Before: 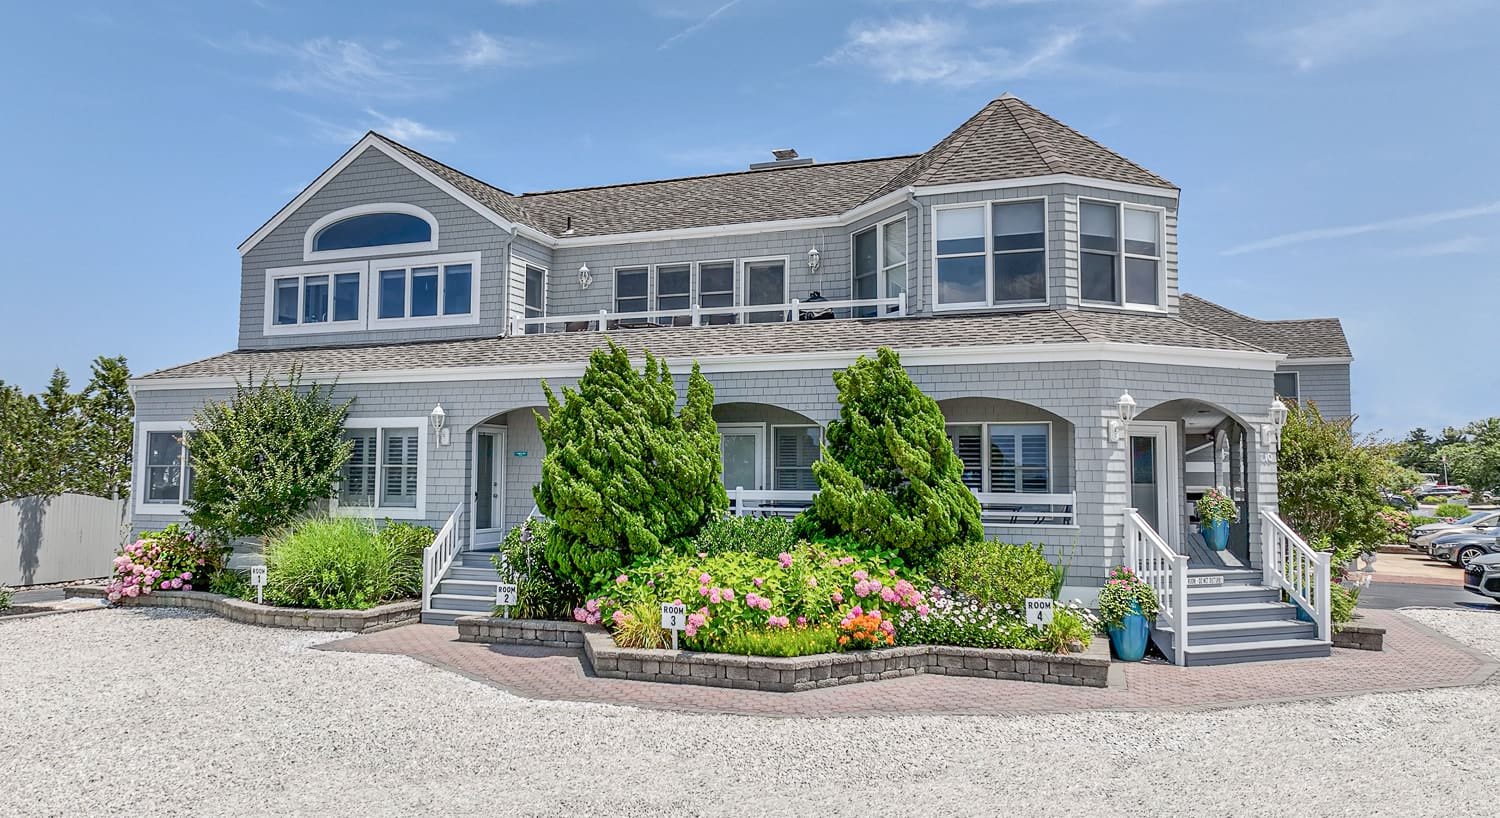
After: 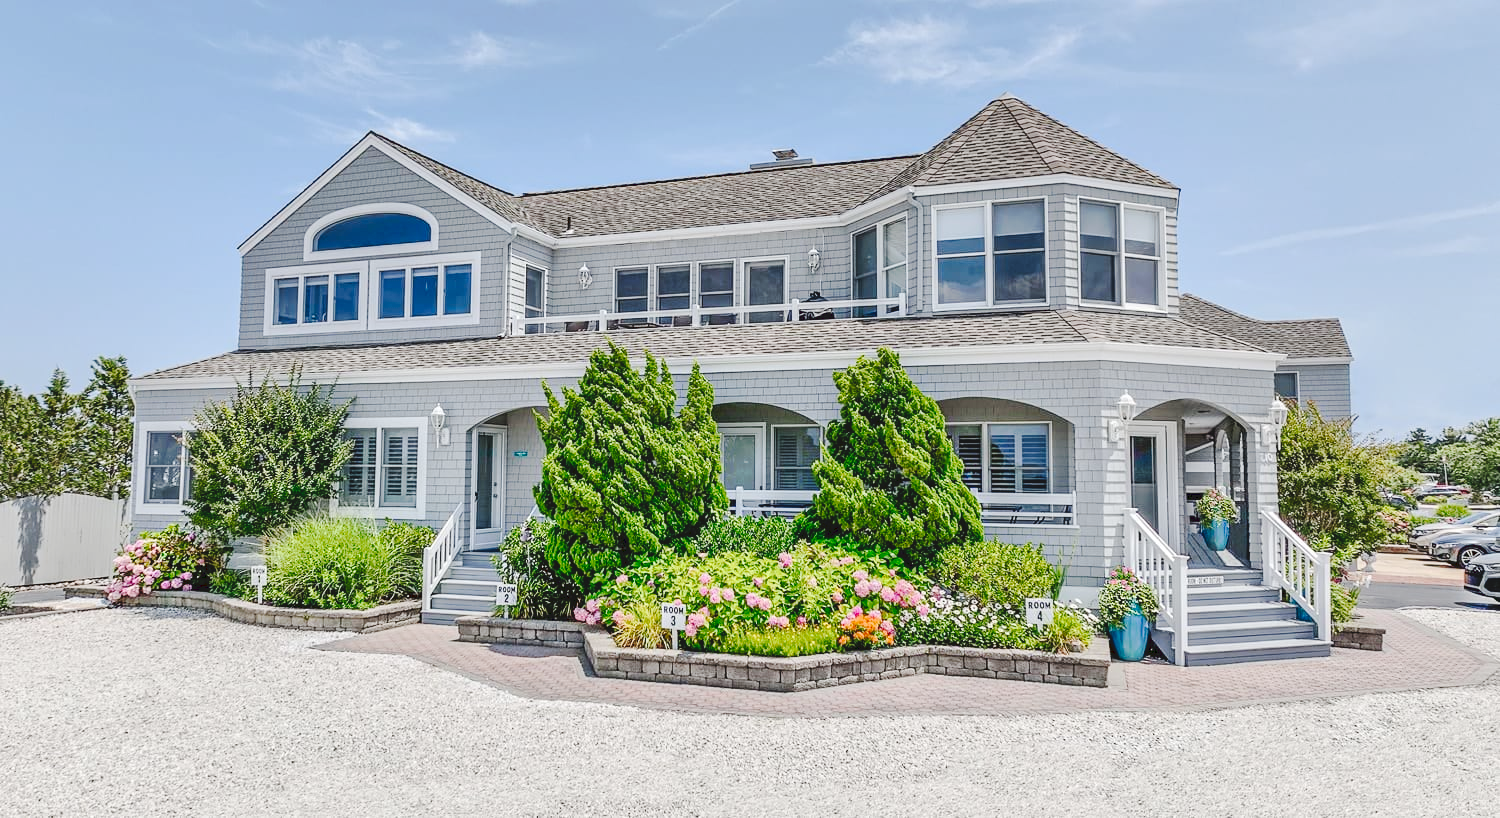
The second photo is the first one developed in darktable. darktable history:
vibrance: on, module defaults
tone curve: curves: ch0 [(0, 0) (0.003, 0.076) (0.011, 0.081) (0.025, 0.084) (0.044, 0.092) (0.069, 0.1) (0.1, 0.117) (0.136, 0.144) (0.177, 0.186) (0.224, 0.237) (0.277, 0.306) (0.335, 0.39) (0.399, 0.494) (0.468, 0.574) (0.543, 0.666) (0.623, 0.722) (0.709, 0.79) (0.801, 0.855) (0.898, 0.926) (1, 1)], preserve colors none
